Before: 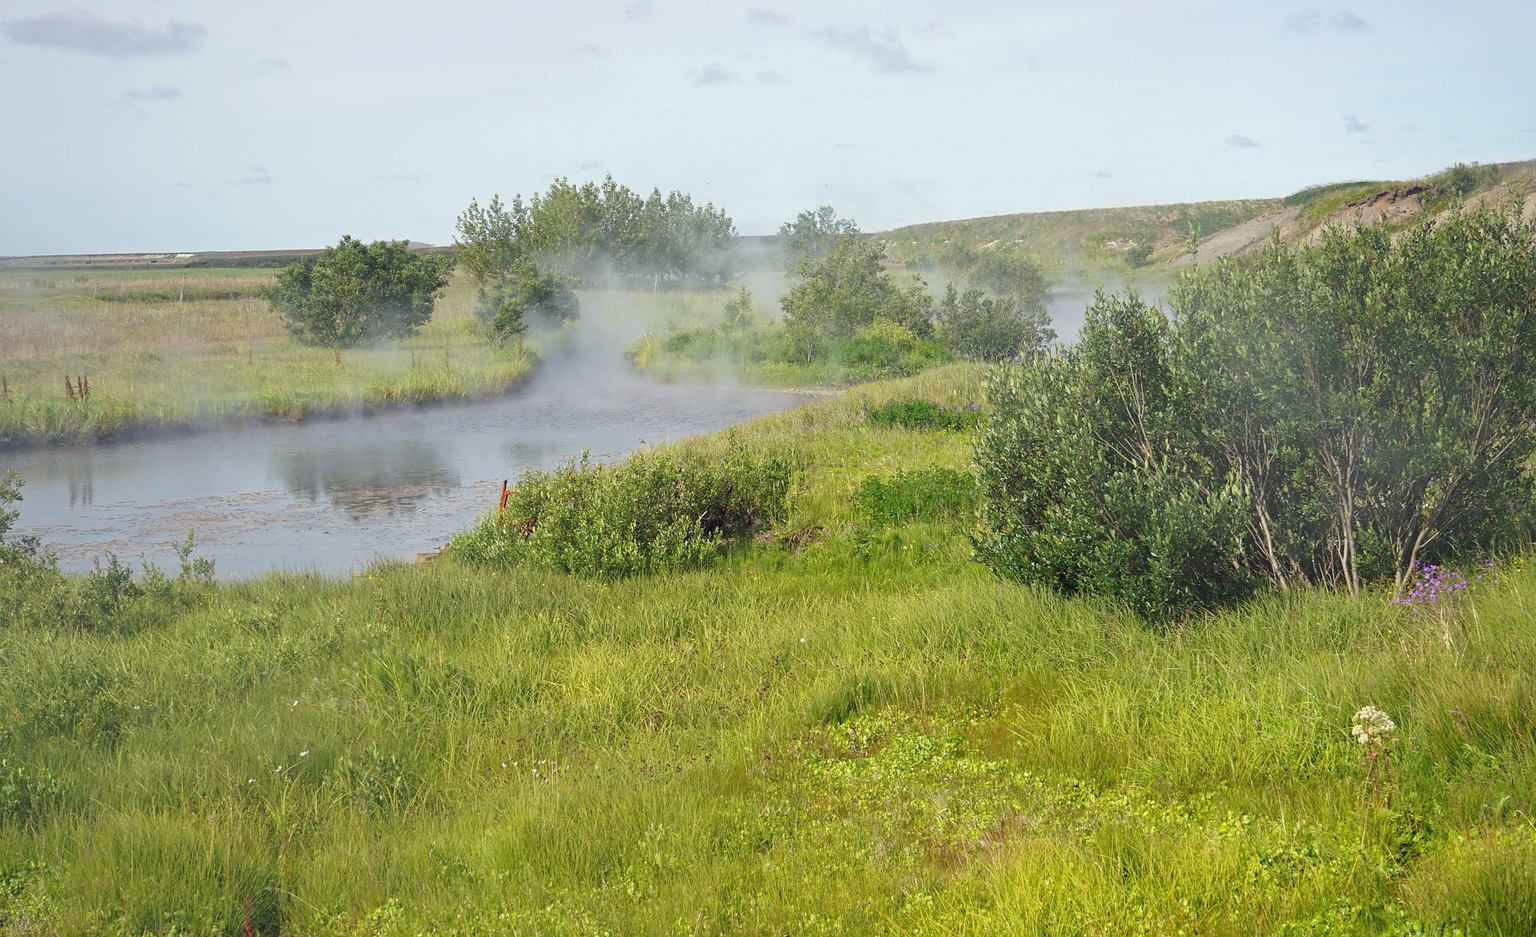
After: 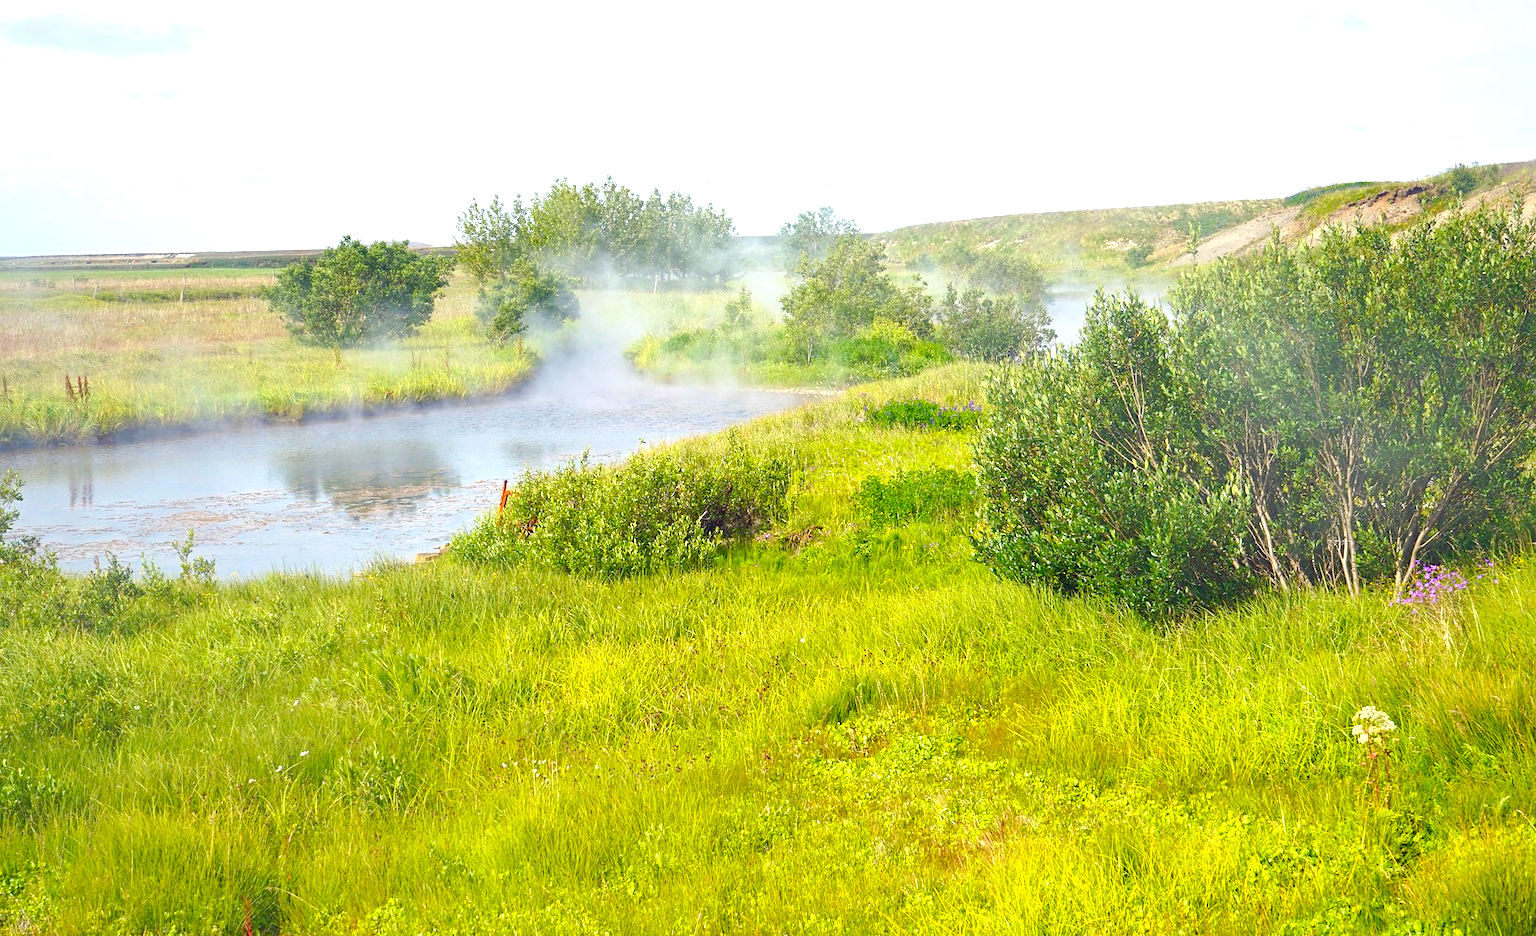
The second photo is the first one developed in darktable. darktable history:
exposure: black level correction 0, exposure 0.89 EV, compensate exposure bias true, compensate highlight preservation false
color balance rgb: linear chroma grading › global chroma 15.069%, perceptual saturation grading › global saturation 34.876%, perceptual saturation grading › highlights -29.93%, perceptual saturation grading › shadows 35.362%, global vibrance 20%
